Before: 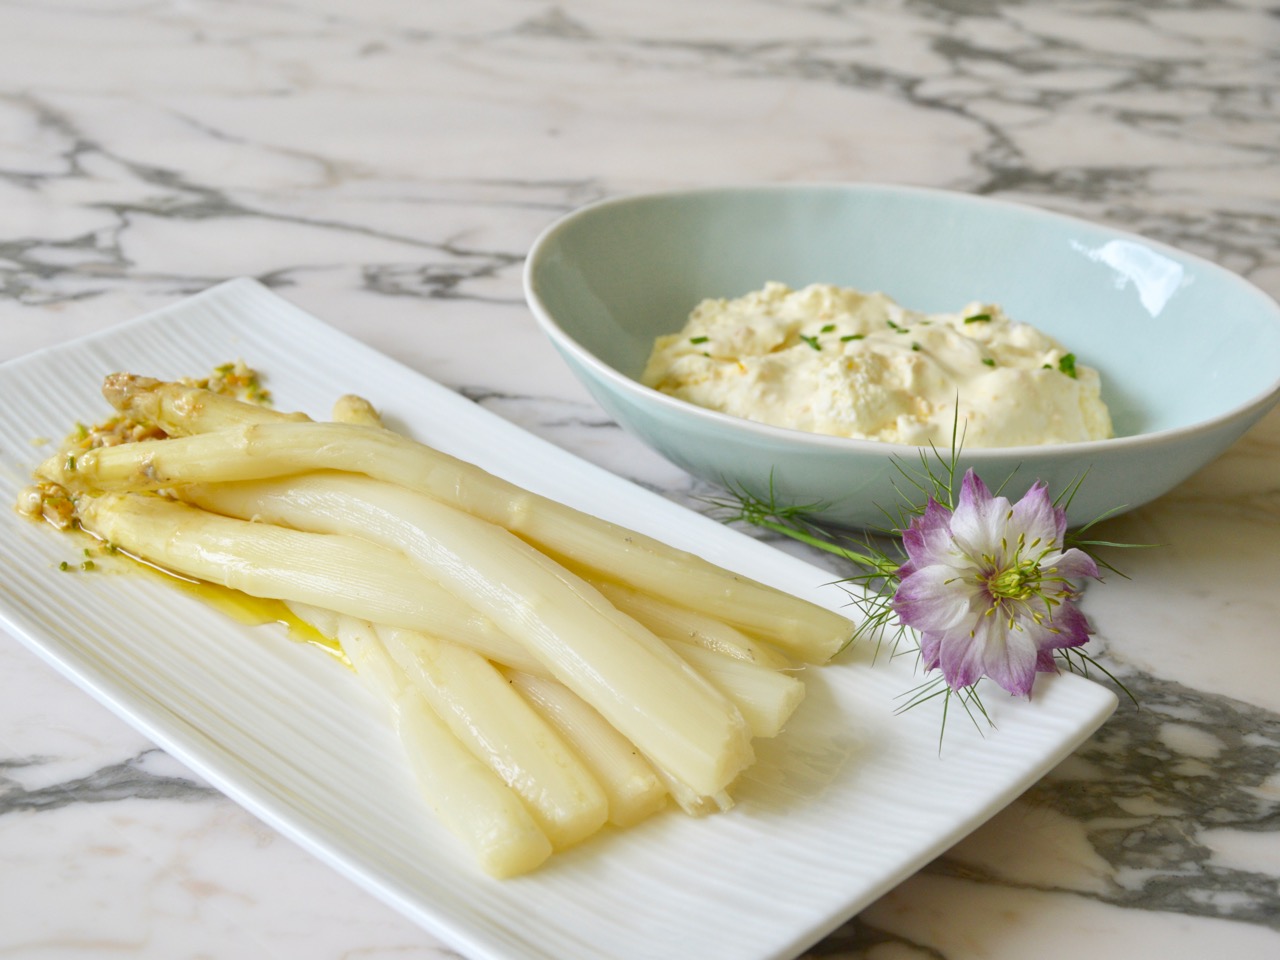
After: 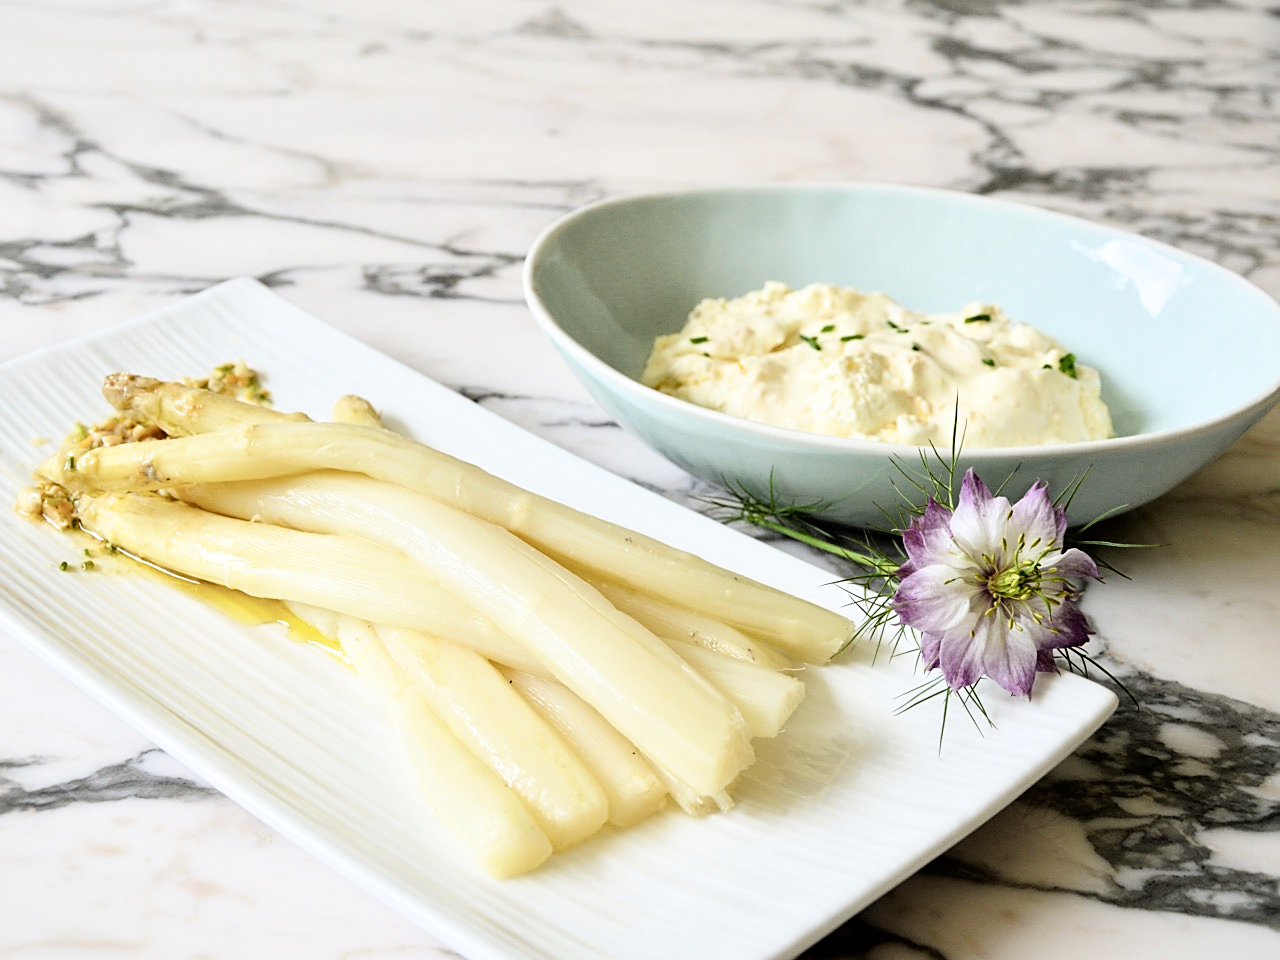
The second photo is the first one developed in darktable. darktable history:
filmic rgb: black relative exposure -3.8 EV, white relative exposure 2.41 EV, dynamic range scaling -49.72%, hardness 3.46, latitude 29.23%, contrast 1.788, iterations of high-quality reconstruction 0
sharpen: on, module defaults
